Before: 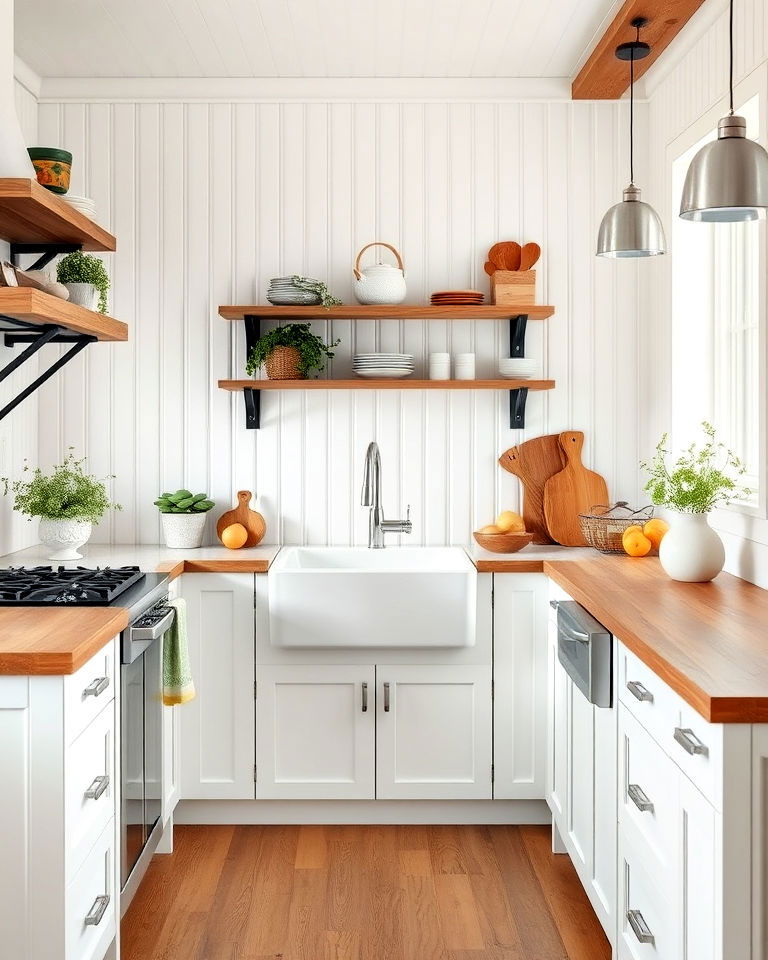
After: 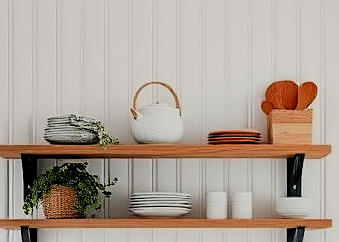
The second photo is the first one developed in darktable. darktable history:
exposure: exposure -0.059 EV, compensate highlight preservation false
crop: left 29.077%, top 16.819%, right 26.758%, bottom 57.874%
filmic rgb: black relative exposure -7.65 EV, white relative exposure 4.56 EV, threshold 3.04 EV, hardness 3.61, enable highlight reconstruction true
sharpen: on, module defaults
